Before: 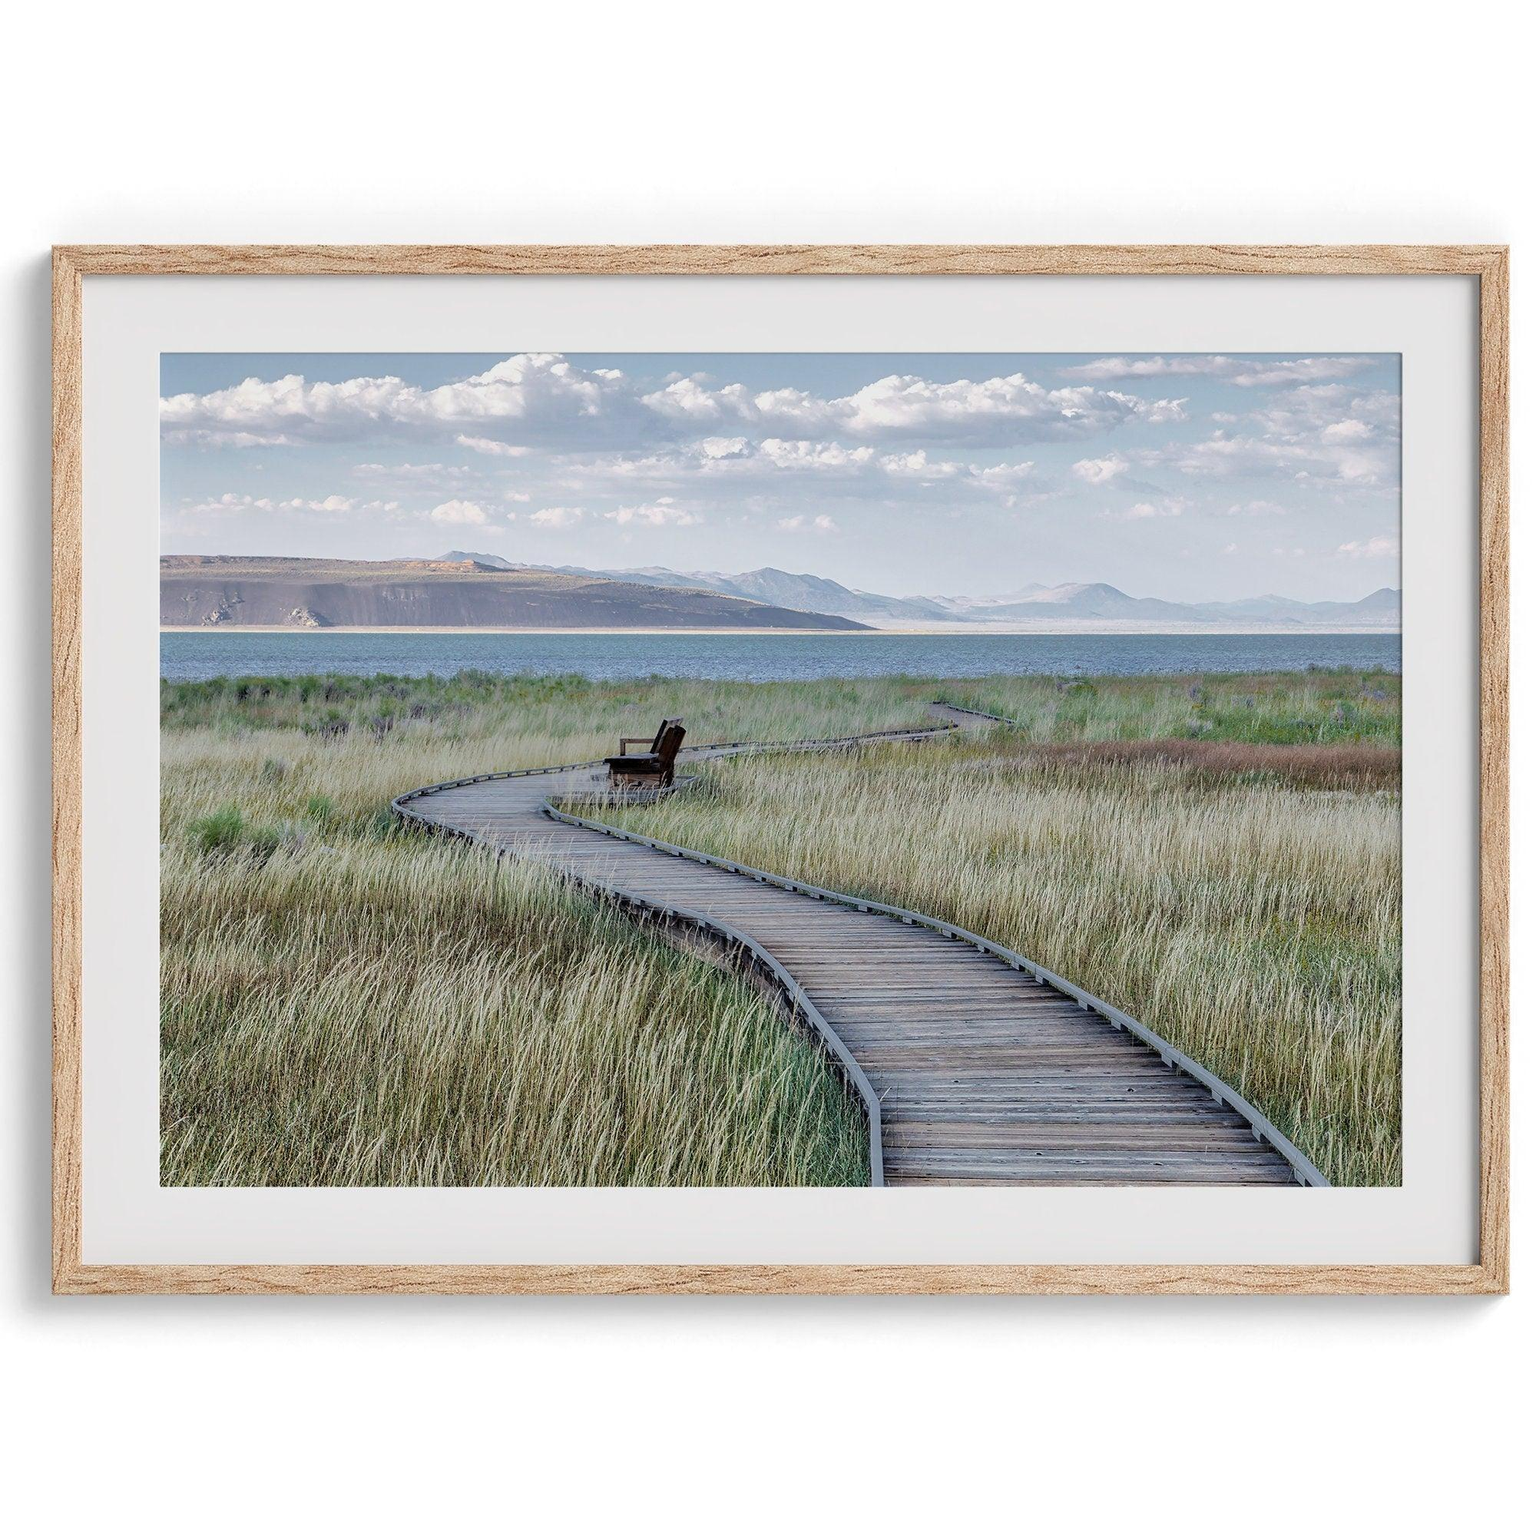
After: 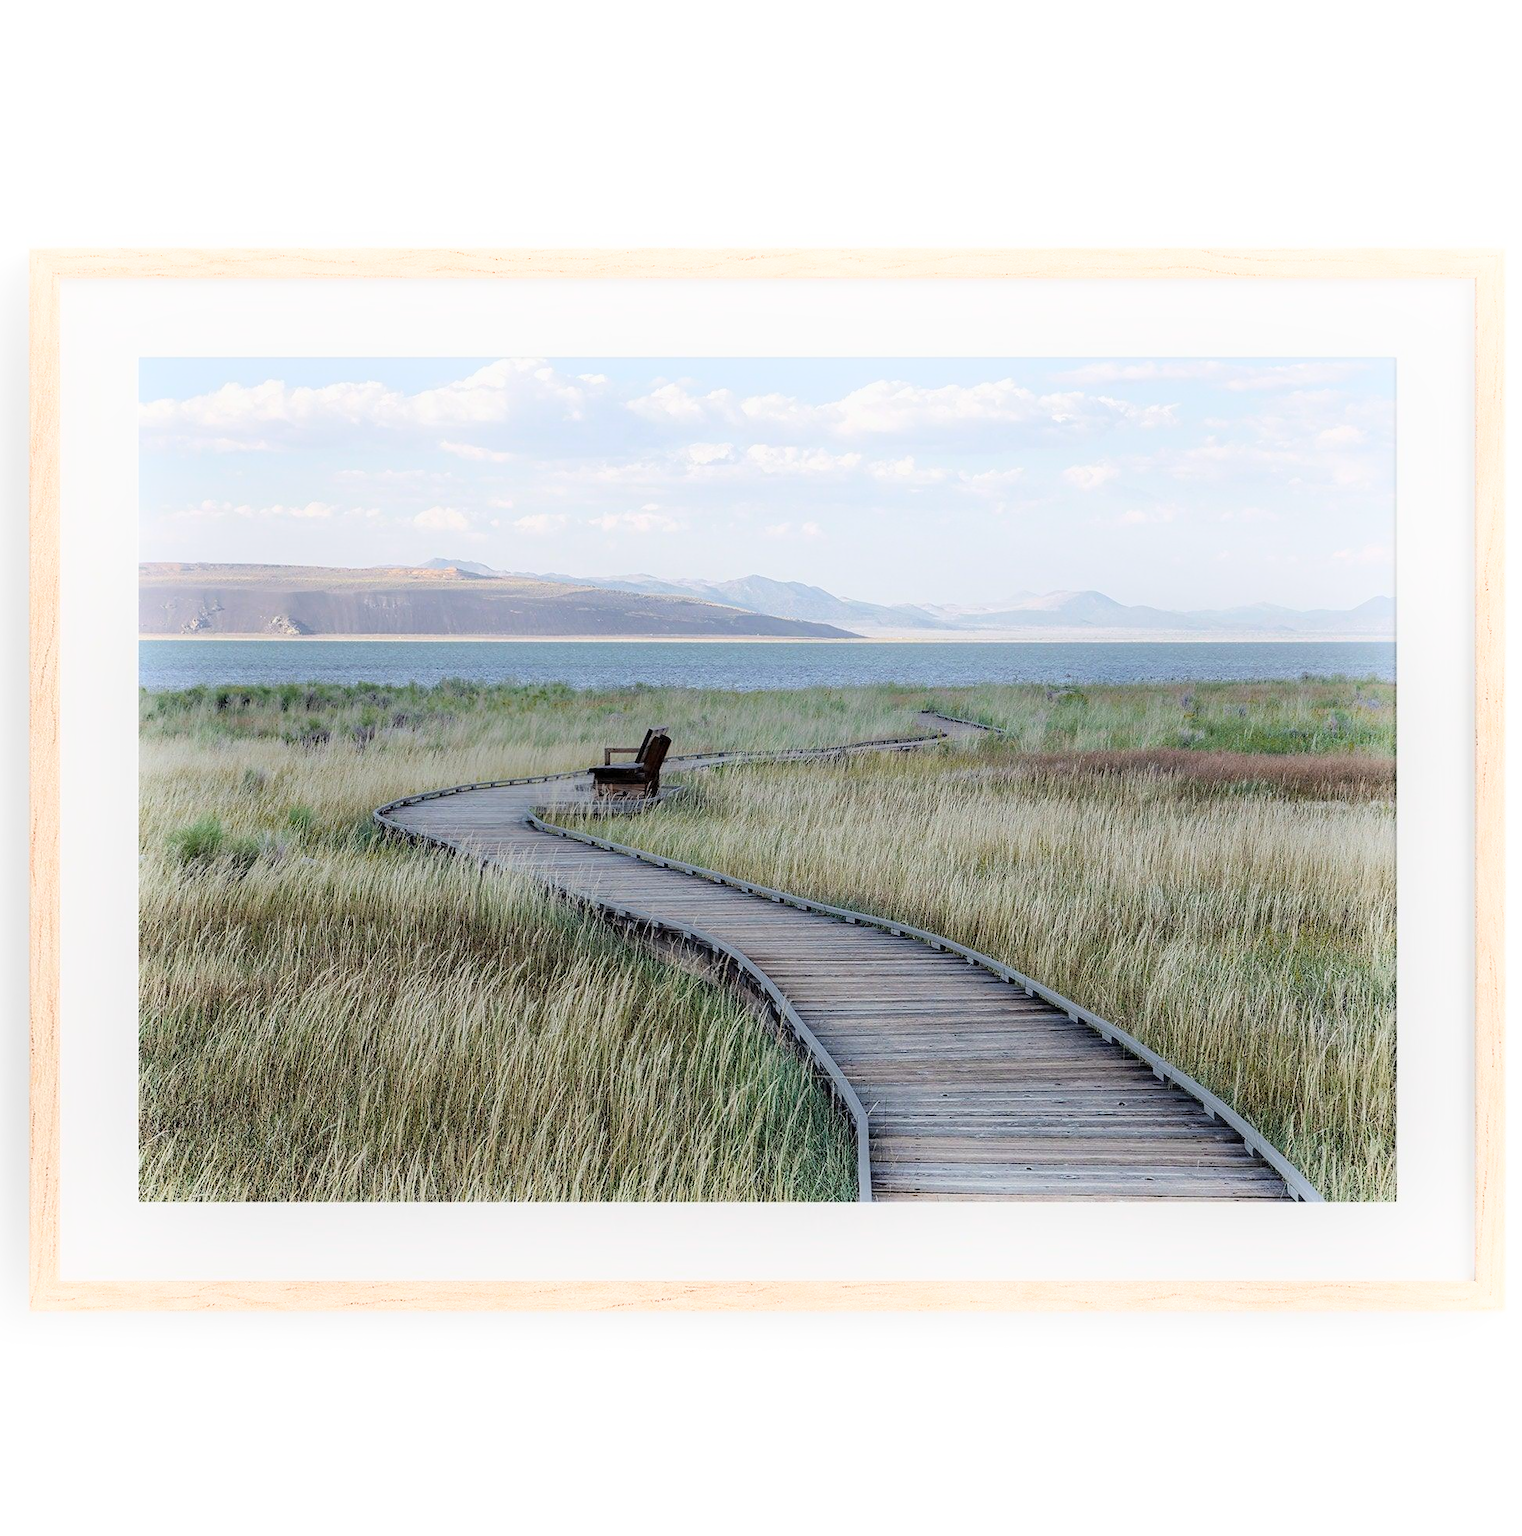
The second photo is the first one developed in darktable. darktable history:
crop and rotate: left 1.506%, right 0.547%, bottom 1.218%
shadows and highlights: shadows -54.34, highlights 86.74, soften with gaussian
